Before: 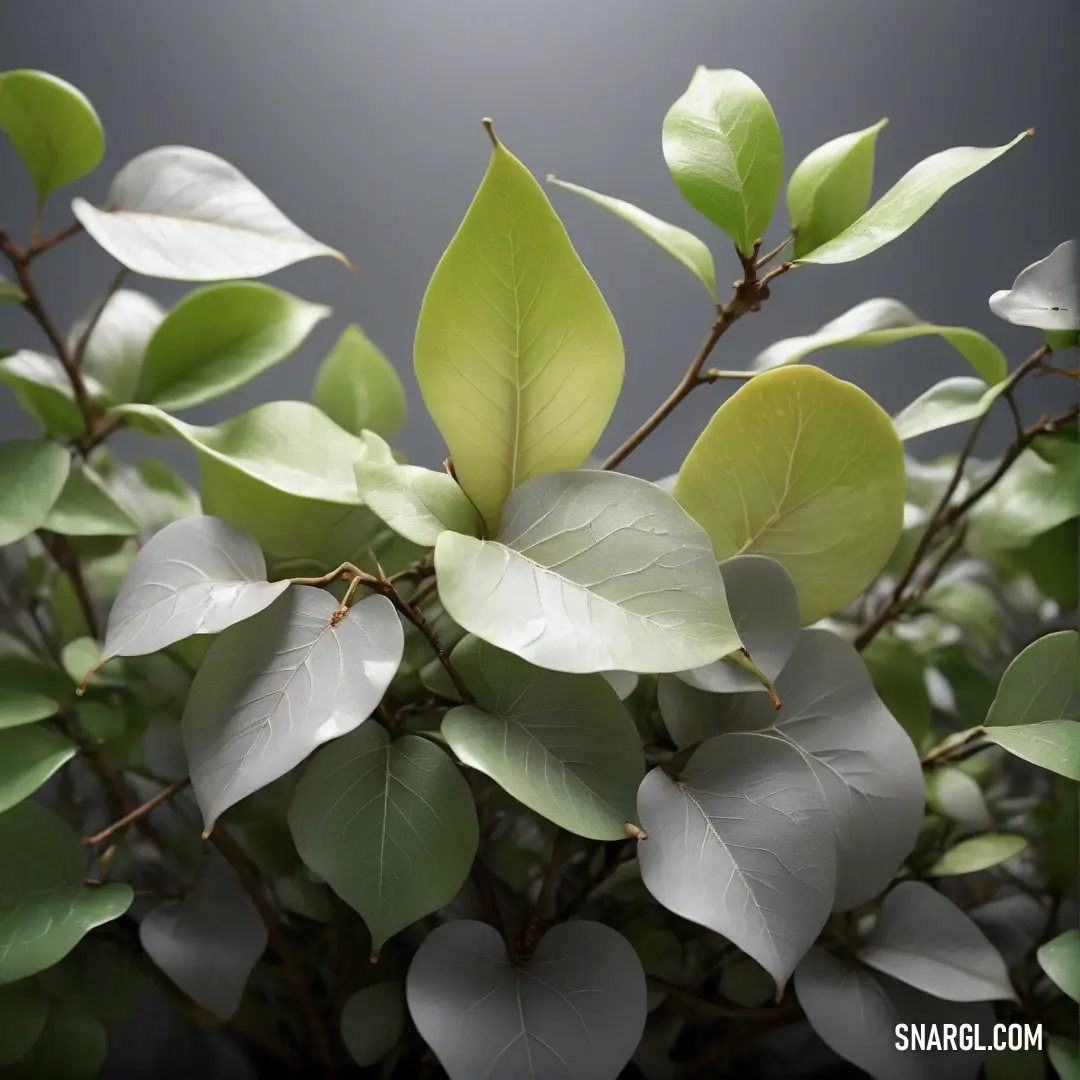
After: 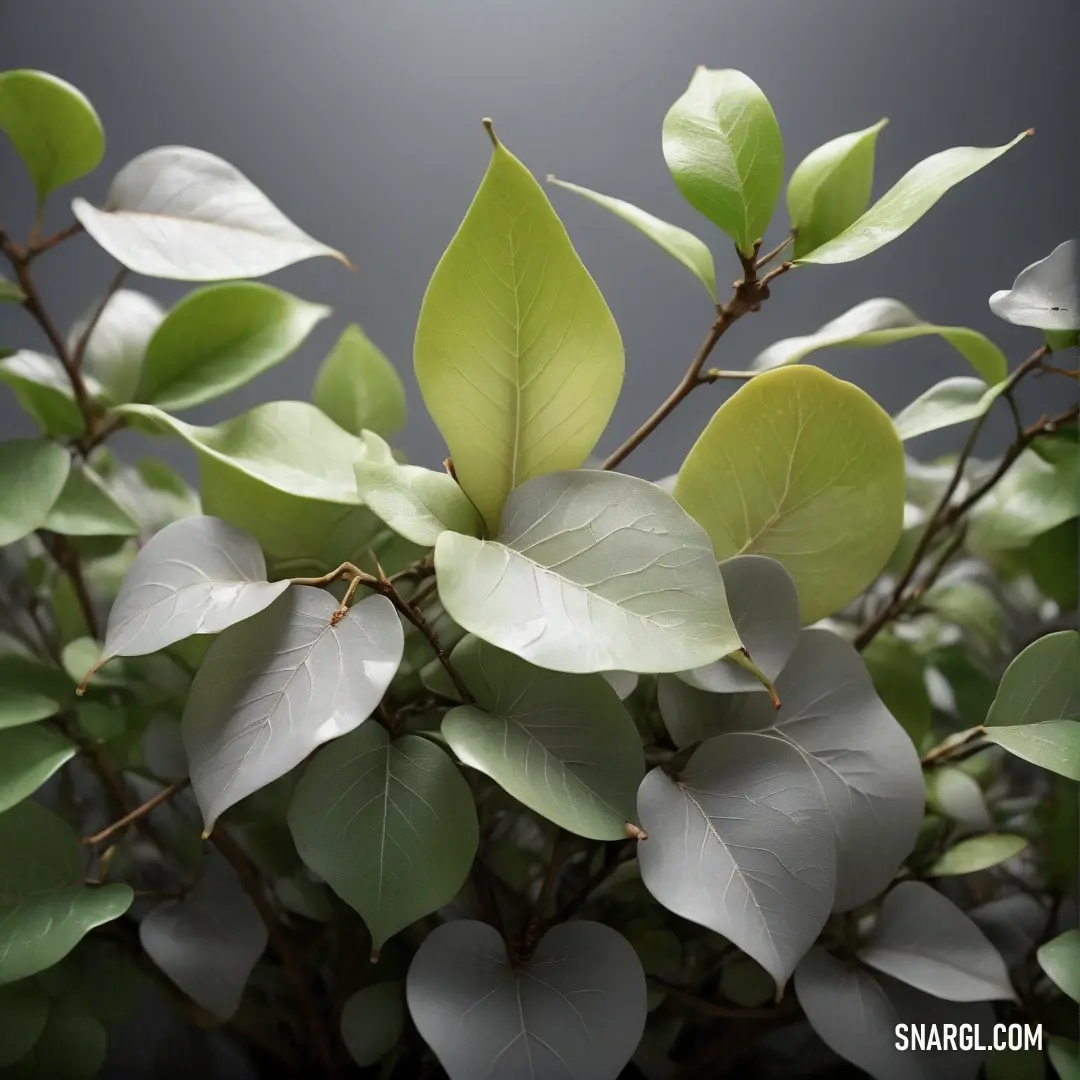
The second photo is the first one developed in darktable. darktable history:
exposure: exposure -0.071 EV, compensate highlight preservation false
